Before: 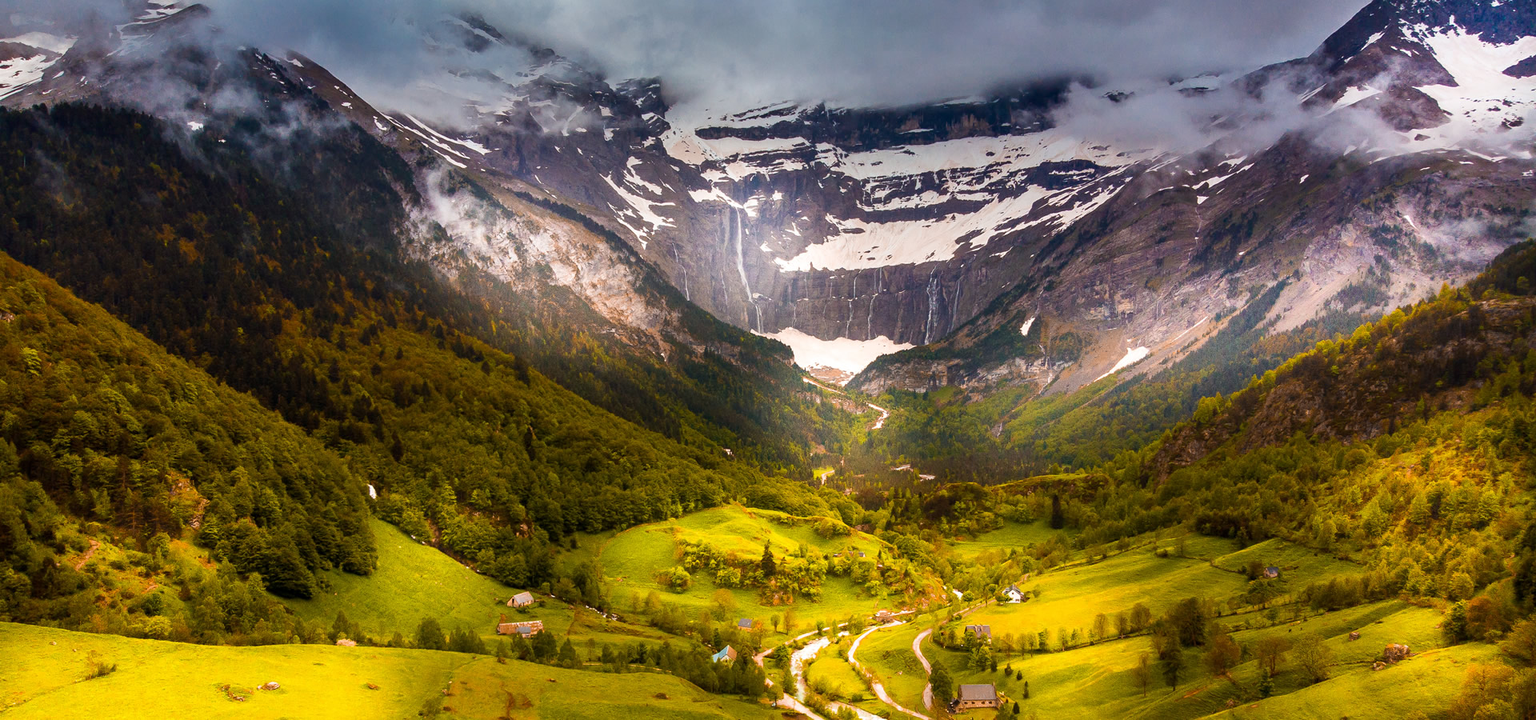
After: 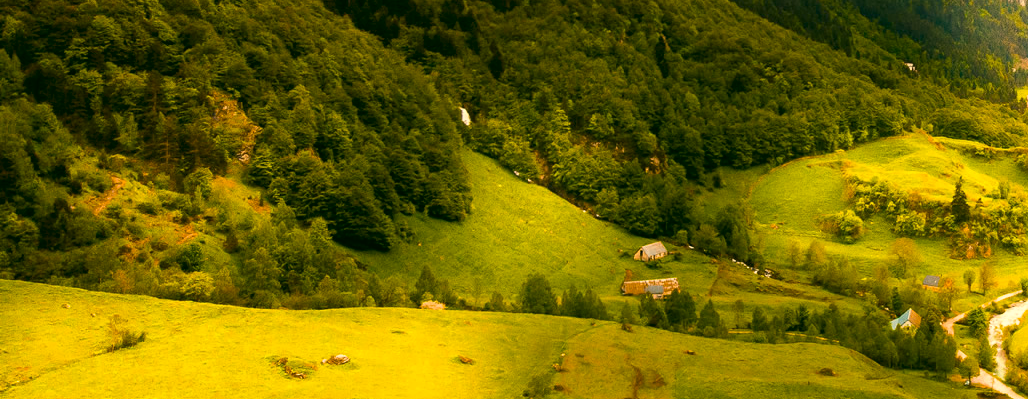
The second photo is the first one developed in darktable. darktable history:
shadows and highlights: shadows 12.43, white point adjustment 1.18, soften with gaussian
color correction: highlights a* 4.83, highlights b* 24.8, shadows a* -15.54, shadows b* 3.76
crop and rotate: top 55.351%, right 46.452%, bottom 0.233%
